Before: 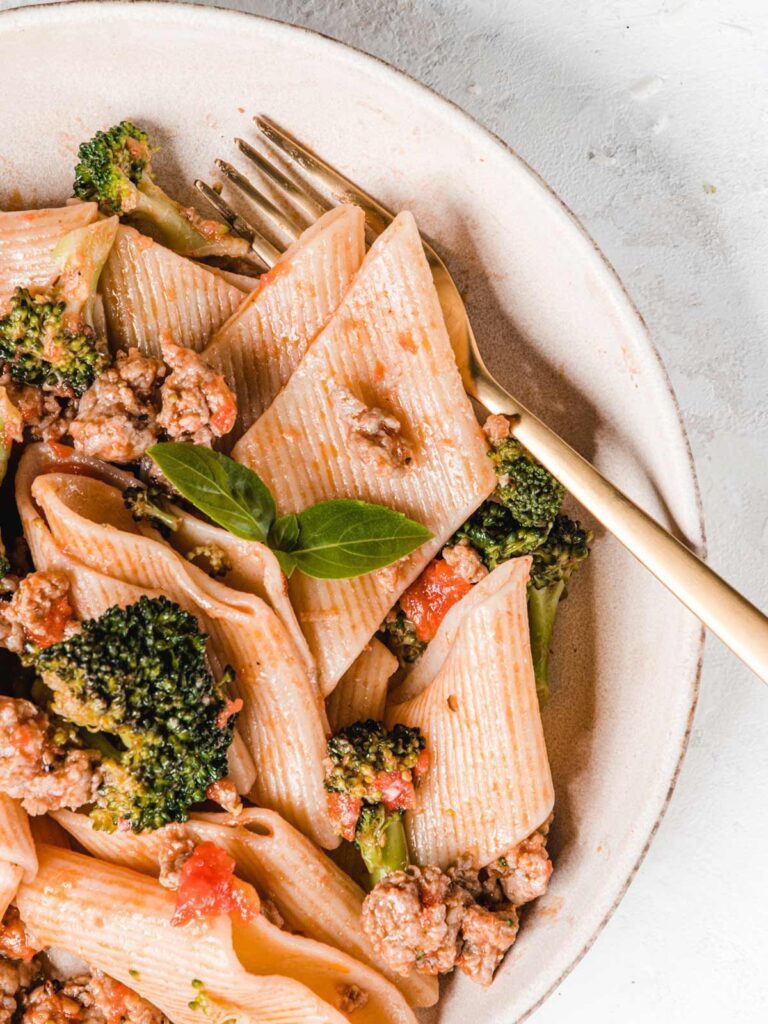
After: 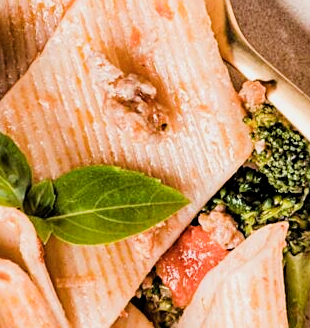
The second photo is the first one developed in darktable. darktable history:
filmic rgb: black relative exposure -5.09 EV, white relative exposure 3.96 EV, hardness 2.9, contrast 1.094, highlights saturation mix -19.94%
exposure: black level correction 0, exposure 0.593 EV, compensate highlight preservation false
crop: left 31.79%, top 32.637%, right 27.72%, bottom 35.273%
color balance rgb: perceptual saturation grading › global saturation -1.33%, global vibrance 20%
sharpen: on, module defaults
